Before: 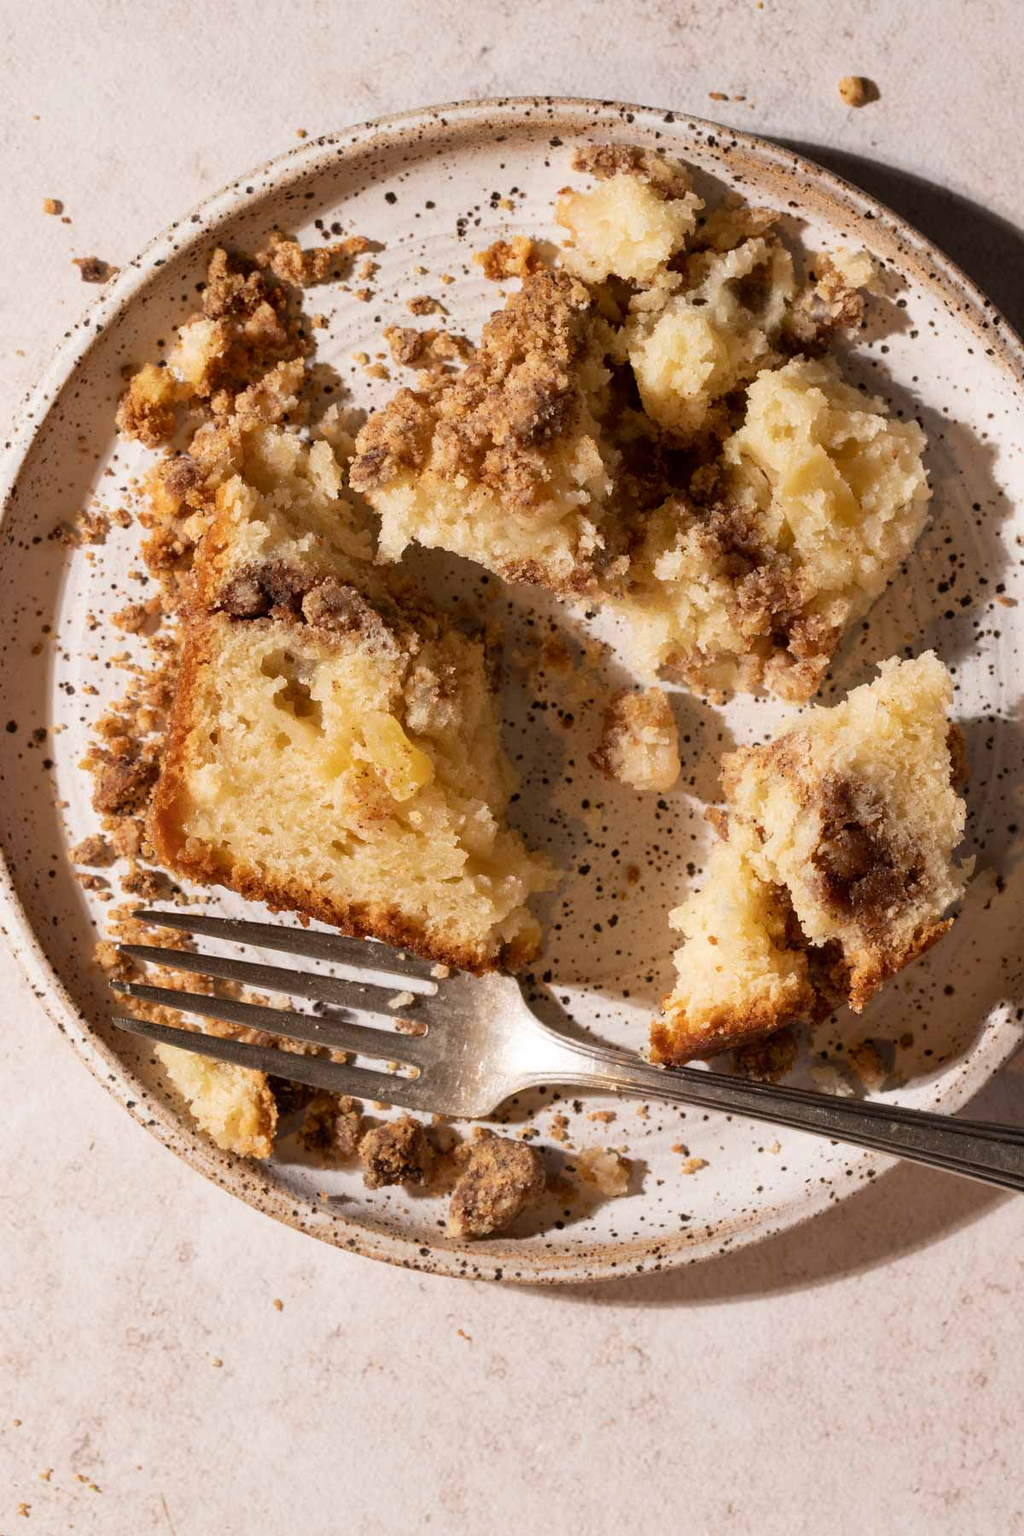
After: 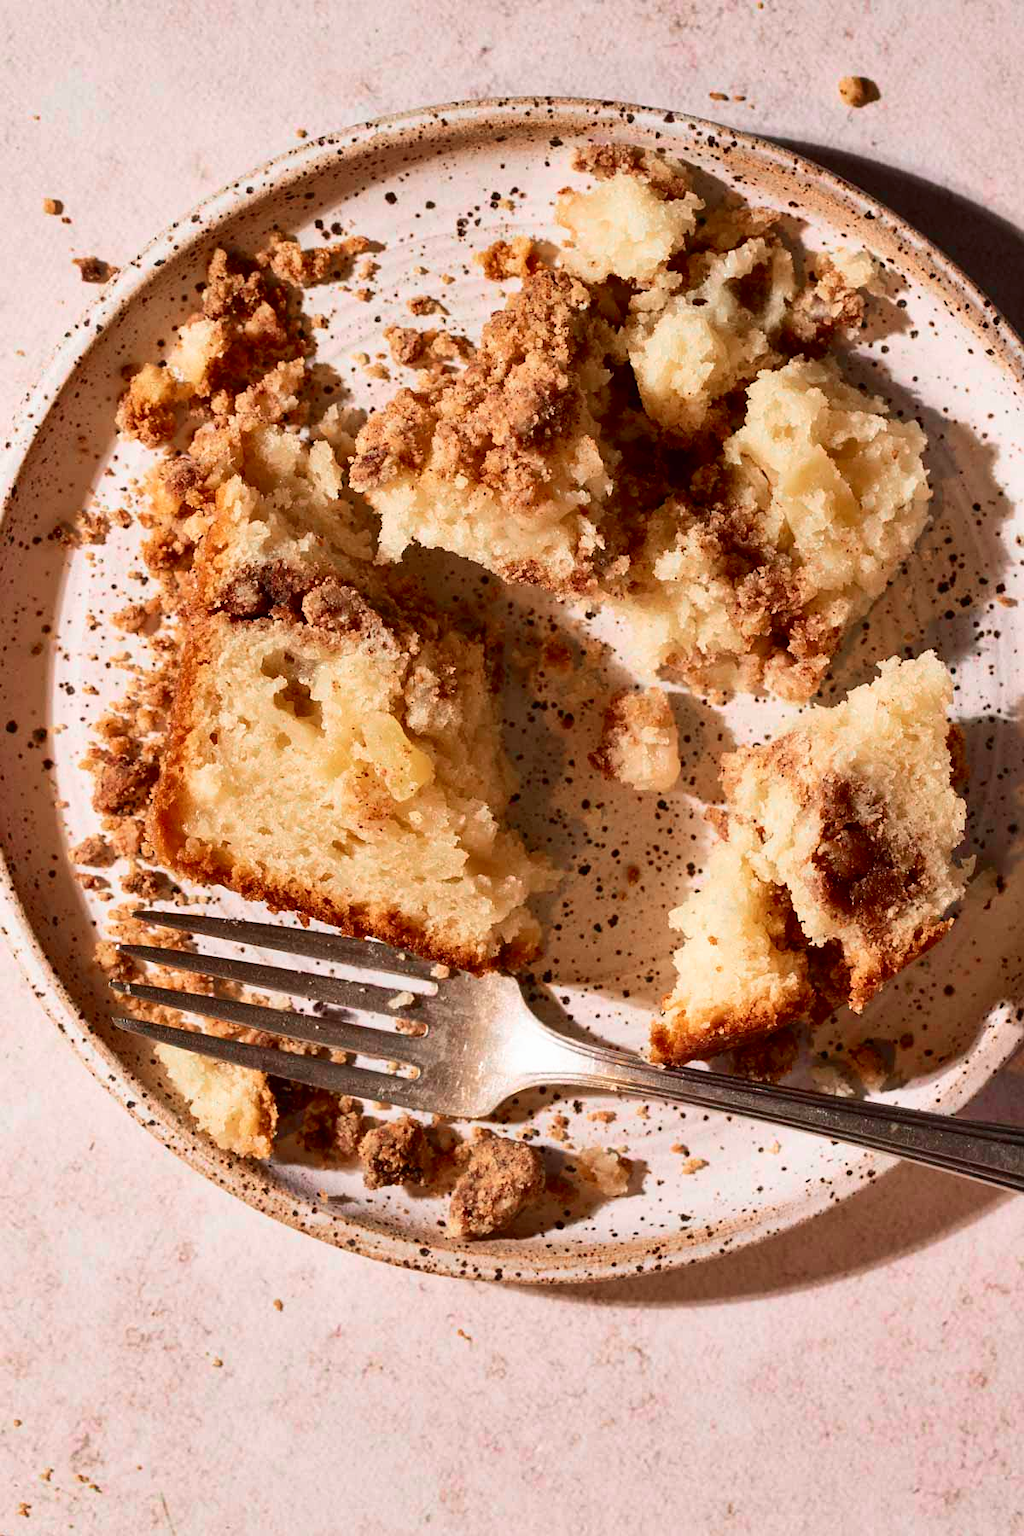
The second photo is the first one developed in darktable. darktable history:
tone curve: curves: ch0 [(0, 0.01) (0.037, 0.032) (0.131, 0.108) (0.275, 0.258) (0.483, 0.512) (0.61, 0.661) (0.696, 0.742) (0.792, 0.834) (0.911, 0.936) (0.997, 0.995)]; ch1 [(0, 0) (0.308, 0.29) (0.425, 0.411) (0.503, 0.502) (0.529, 0.543) (0.683, 0.706) (0.746, 0.77) (1, 1)]; ch2 [(0, 0) (0.225, 0.214) (0.334, 0.339) (0.401, 0.415) (0.485, 0.487) (0.502, 0.502) (0.525, 0.523) (0.545, 0.552) (0.587, 0.61) (0.636, 0.654) (0.711, 0.729) (0.845, 0.855) (0.998, 0.977)], color space Lab, independent channels, preserve colors none
color zones: curves: ch1 [(0, 0.638) (0.193, 0.442) (0.286, 0.15) (0.429, 0.14) (0.571, 0.142) (0.714, 0.154) (0.857, 0.175) (1, 0.638)]
shadows and highlights: shadows 47.21, highlights -41.18, highlights color adjustment 41.46%, soften with gaussian
sharpen: amount 0.21
